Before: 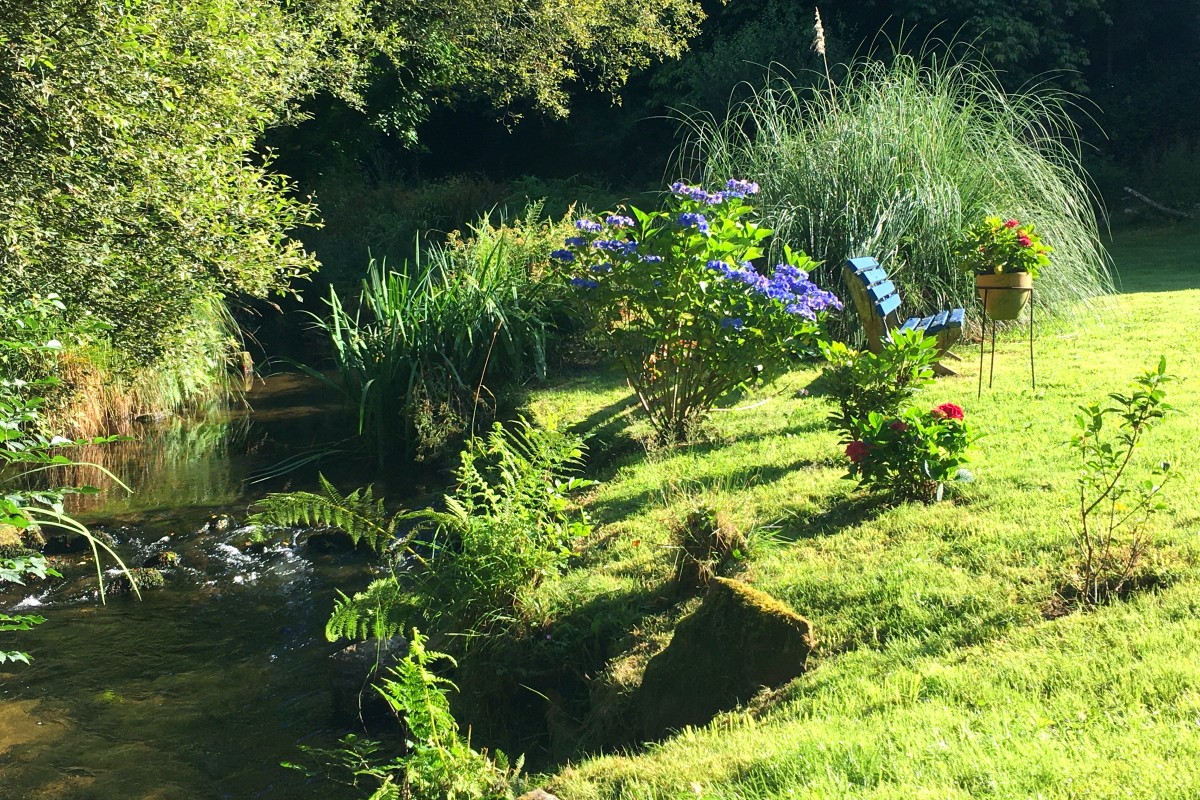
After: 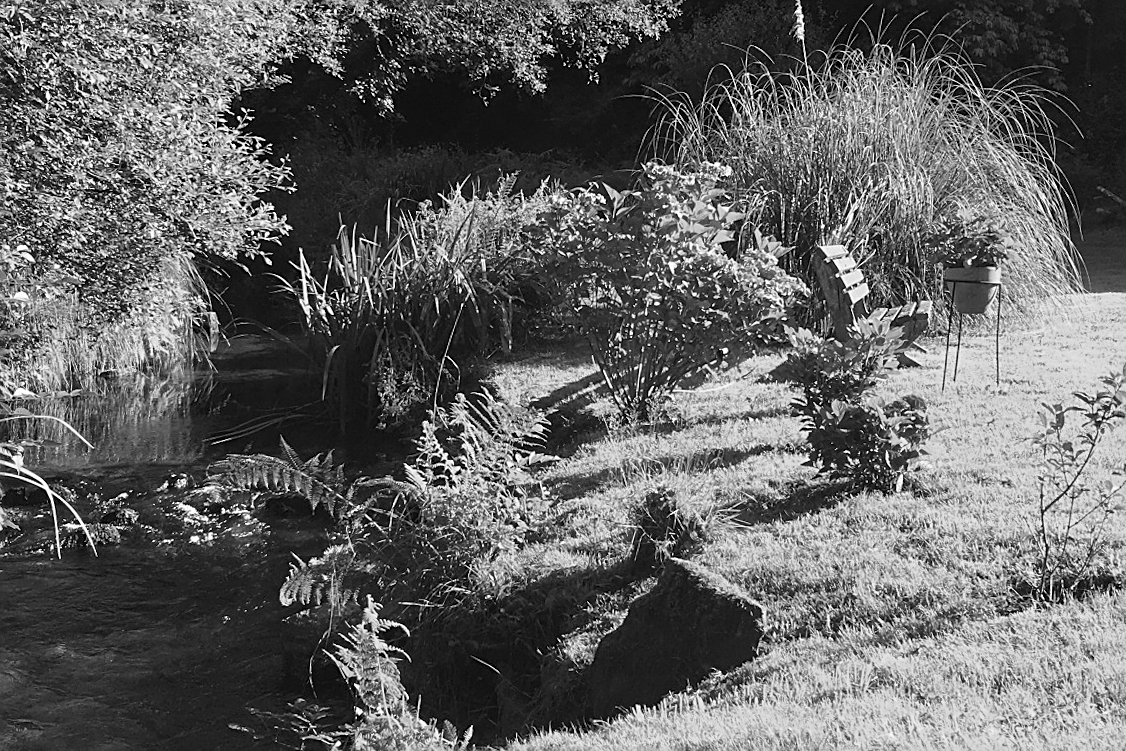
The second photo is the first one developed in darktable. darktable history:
color calibration: output gray [0.21, 0.42, 0.37, 0], x 0.34, y 0.354, temperature 5160.68 K
crop and rotate: angle -2.53°
sharpen: on, module defaults
